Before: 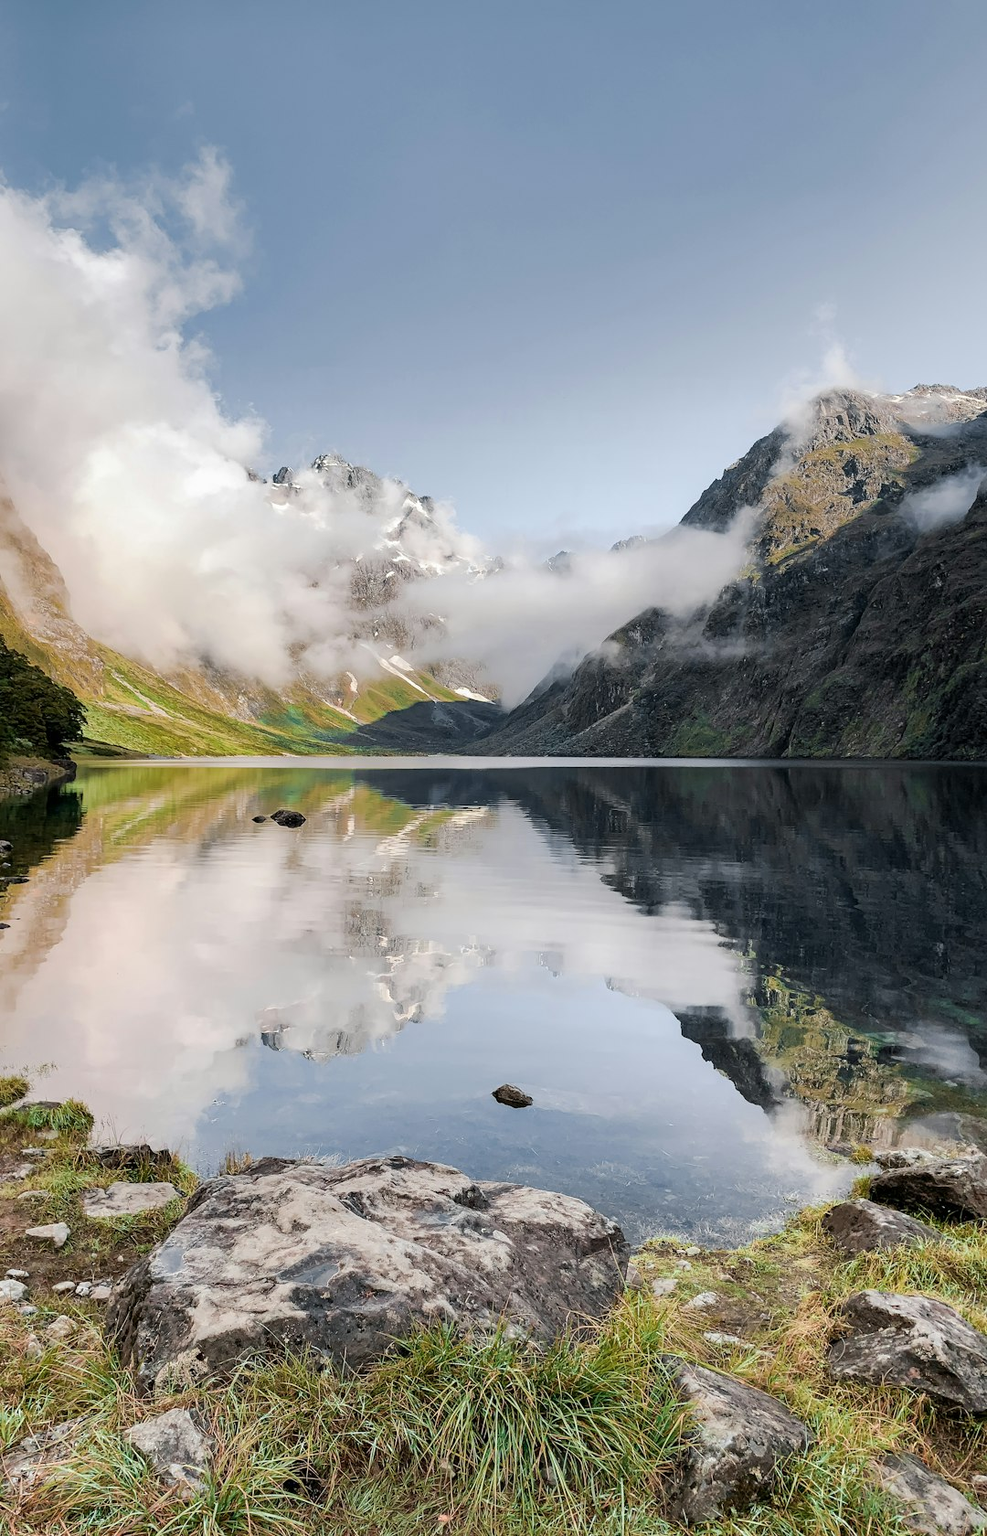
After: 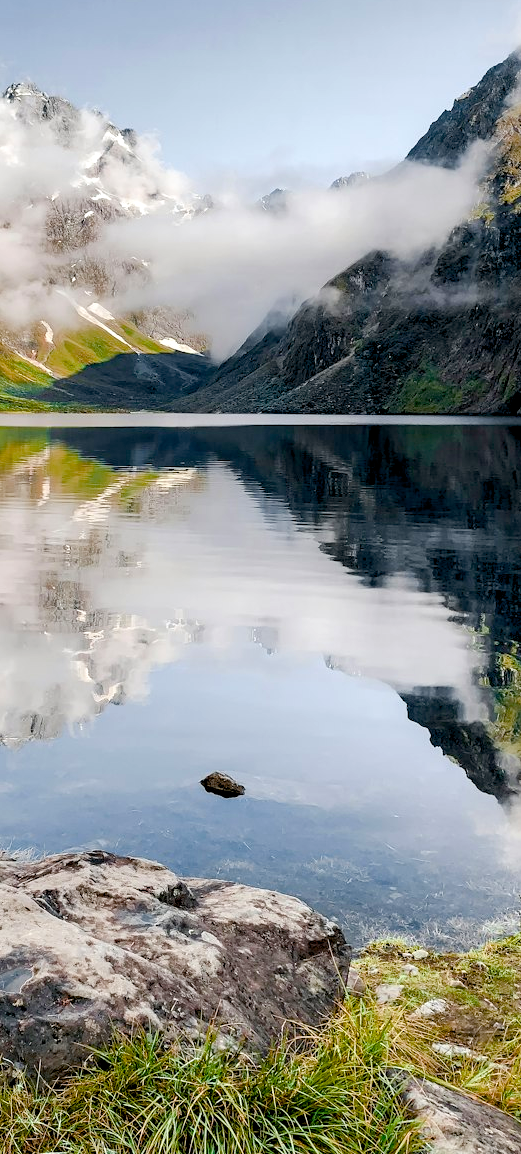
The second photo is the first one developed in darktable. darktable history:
color balance rgb: shadows lift › luminance -9.41%, highlights gain › luminance 17.6%, global offset › luminance -1.45%, perceptual saturation grading › highlights -17.77%, perceptual saturation grading › mid-tones 33.1%, perceptual saturation grading › shadows 50.52%, global vibrance 24.22%
crop: left 31.379%, top 24.658%, right 20.326%, bottom 6.628%
